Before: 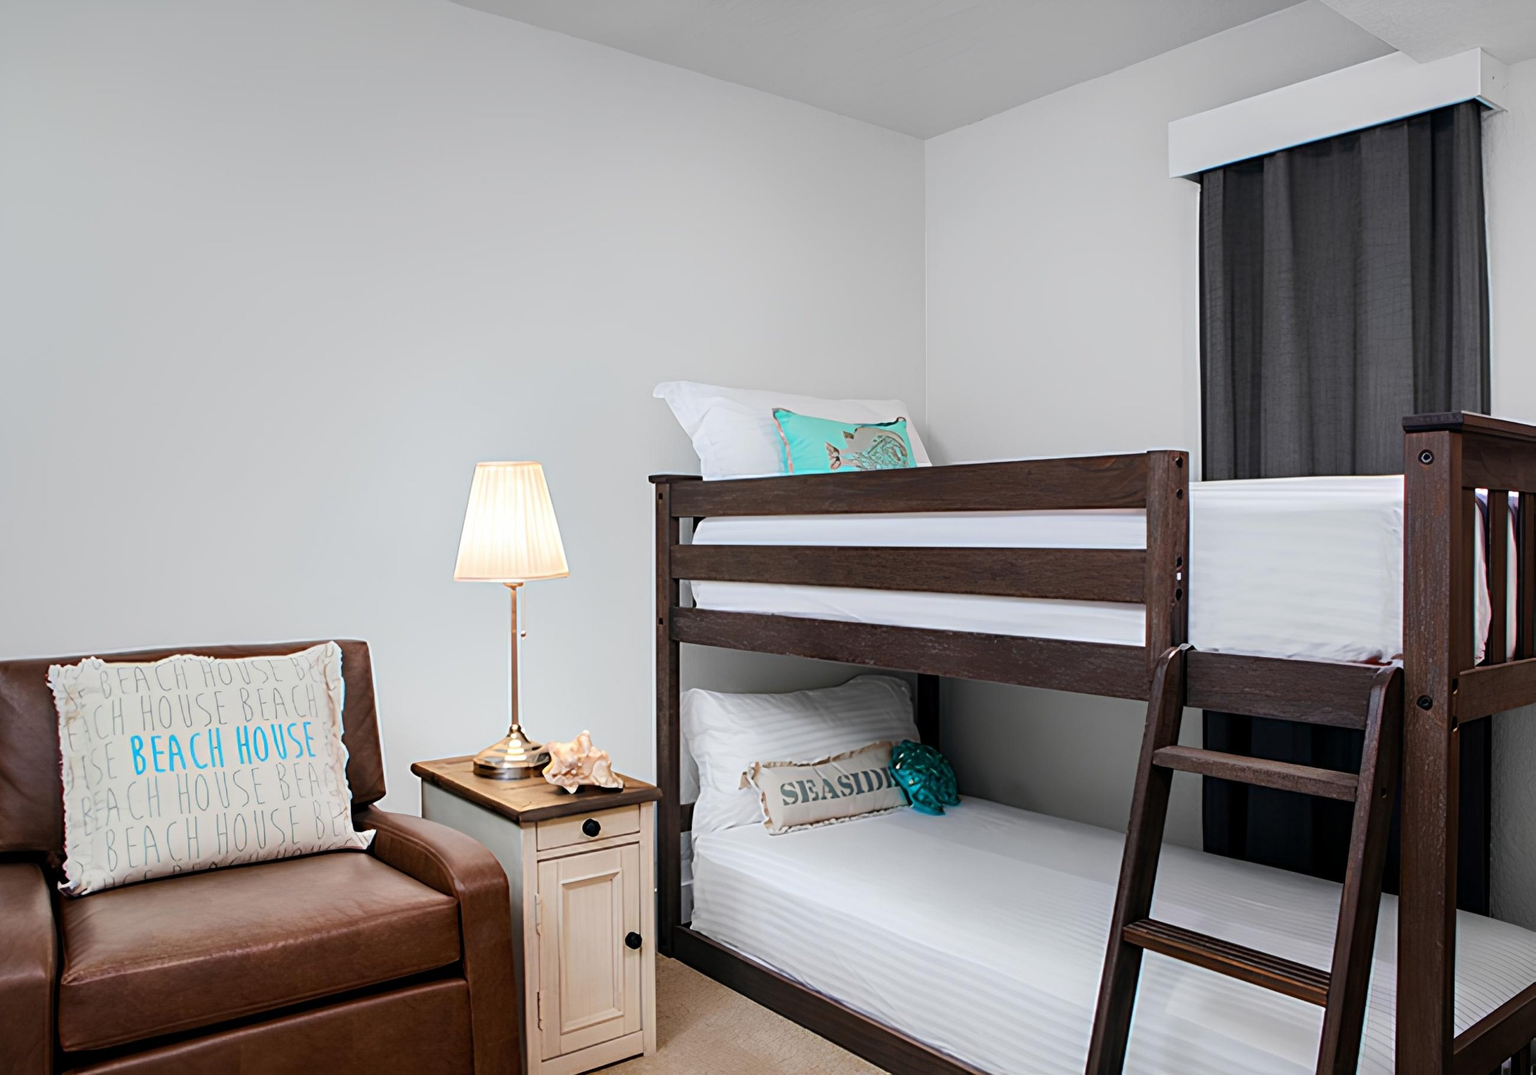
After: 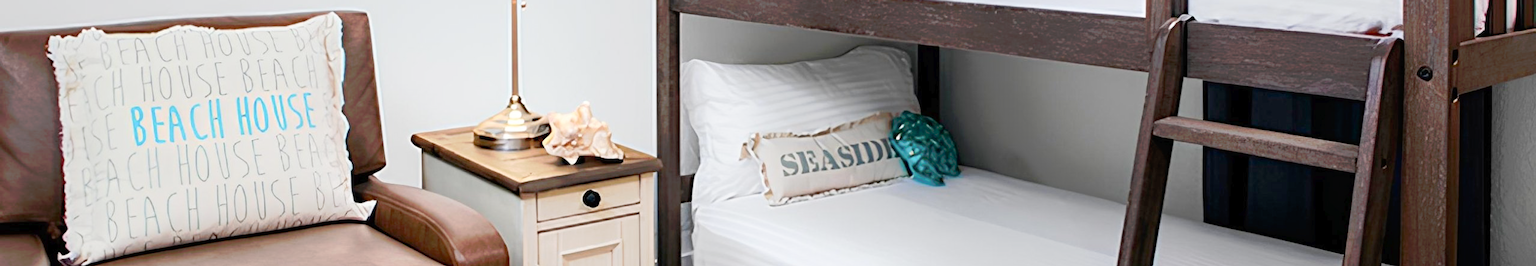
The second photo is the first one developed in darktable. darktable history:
crop and rotate: top 58.572%, bottom 16.644%
tone curve: curves: ch0 [(0, 0) (0.003, 0.013) (0.011, 0.017) (0.025, 0.035) (0.044, 0.093) (0.069, 0.146) (0.1, 0.179) (0.136, 0.243) (0.177, 0.294) (0.224, 0.332) (0.277, 0.412) (0.335, 0.454) (0.399, 0.531) (0.468, 0.611) (0.543, 0.669) (0.623, 0.738) (0.709, 0.823) (0.801, 0.881) (0.898, 0.951) (1, 1)], preserve colors none
